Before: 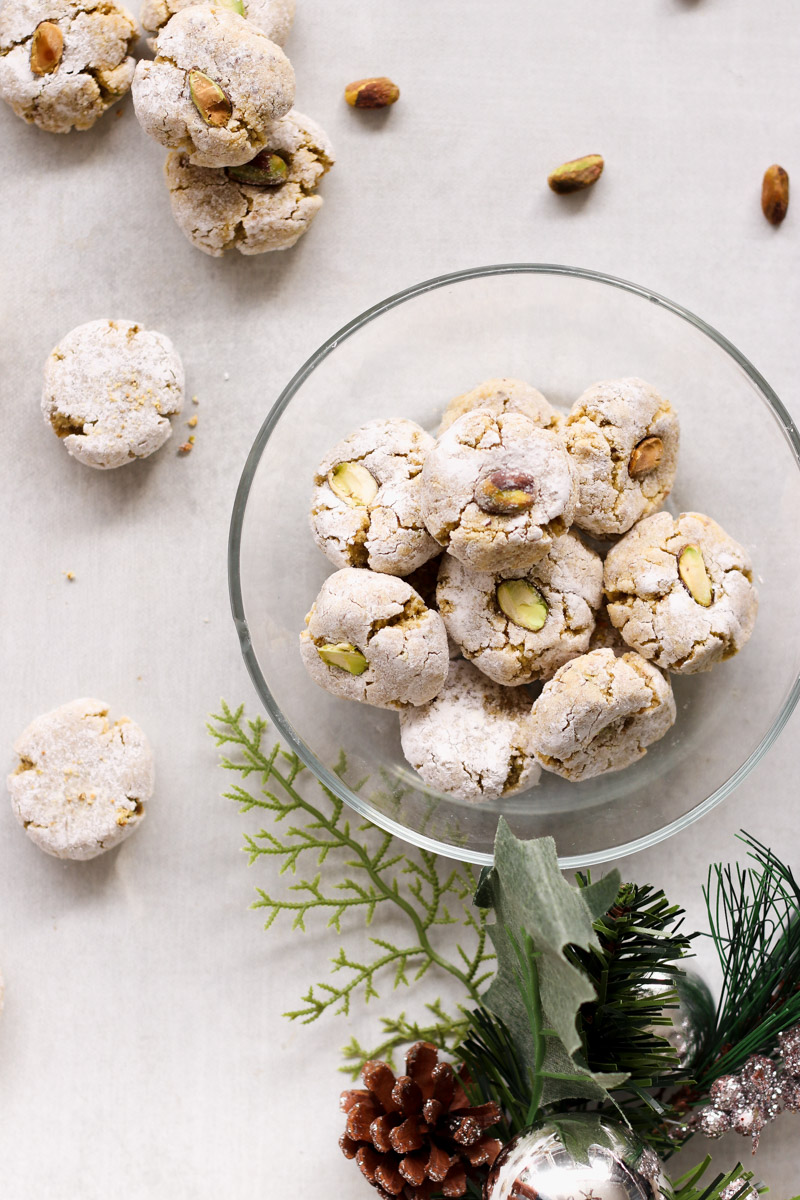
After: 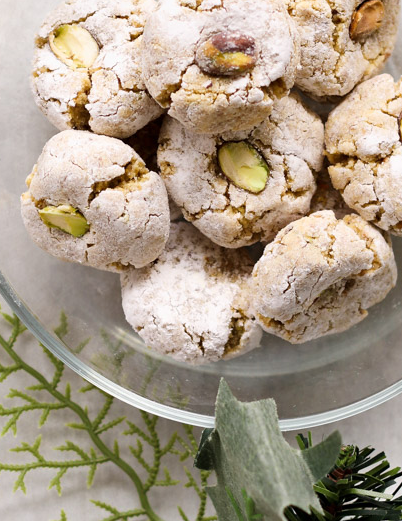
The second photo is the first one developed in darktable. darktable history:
crop: left 34.994%, top 36.568%, right 14.698%, bottom 19.959%
tone equalizer: mask exposure compensation -0.504 EV
